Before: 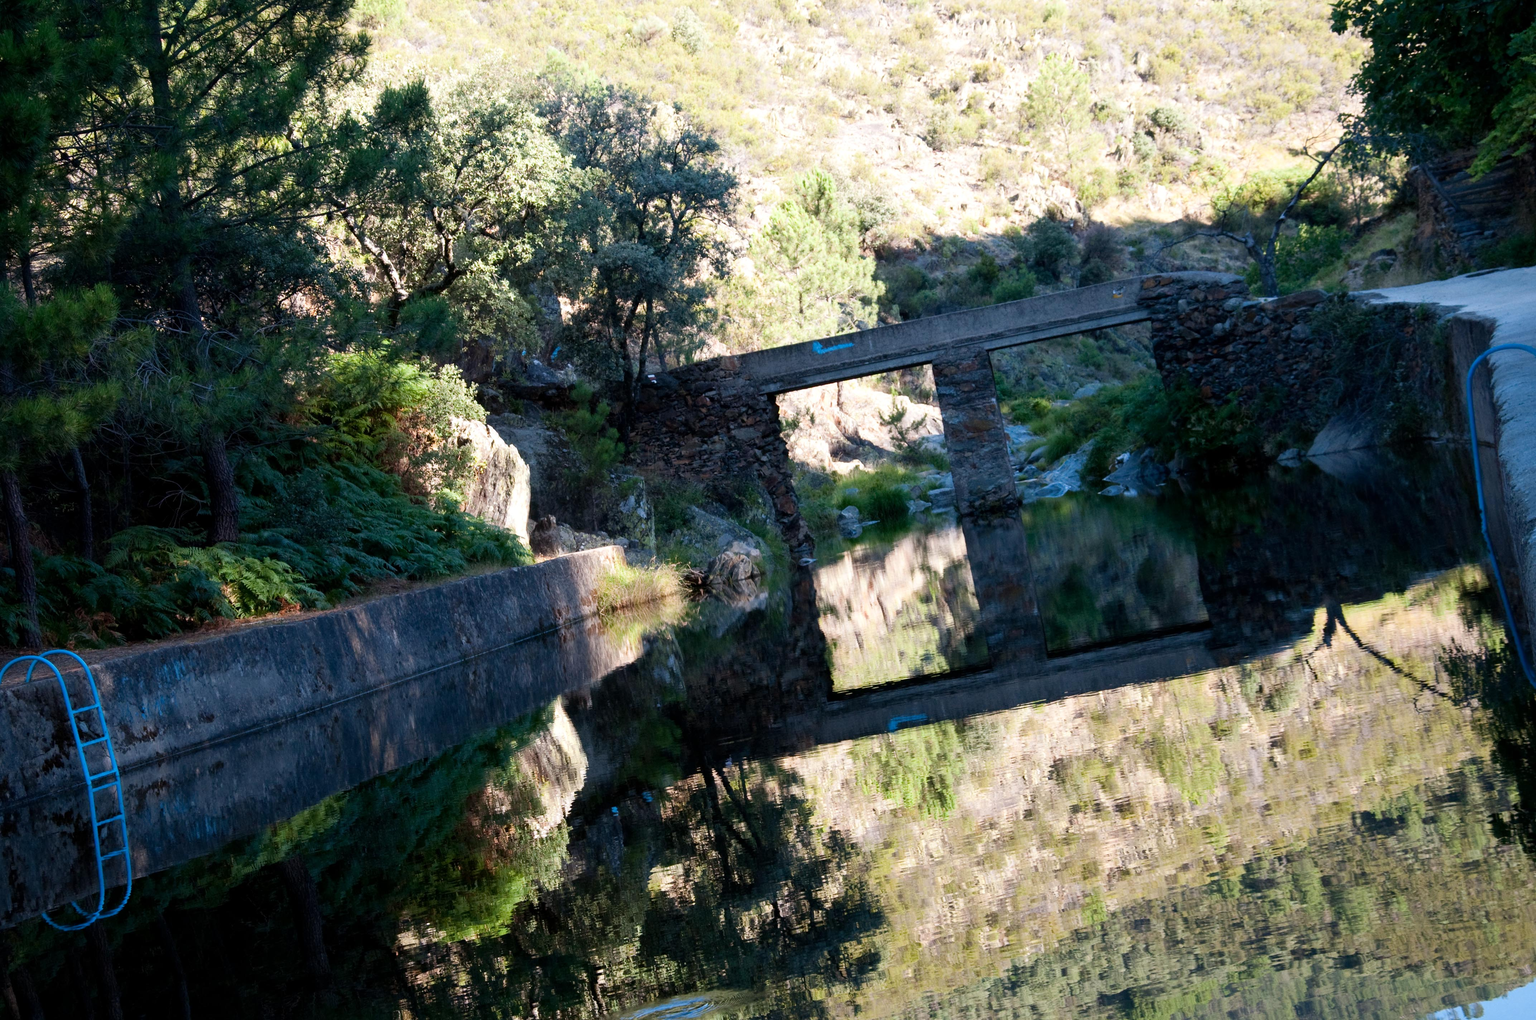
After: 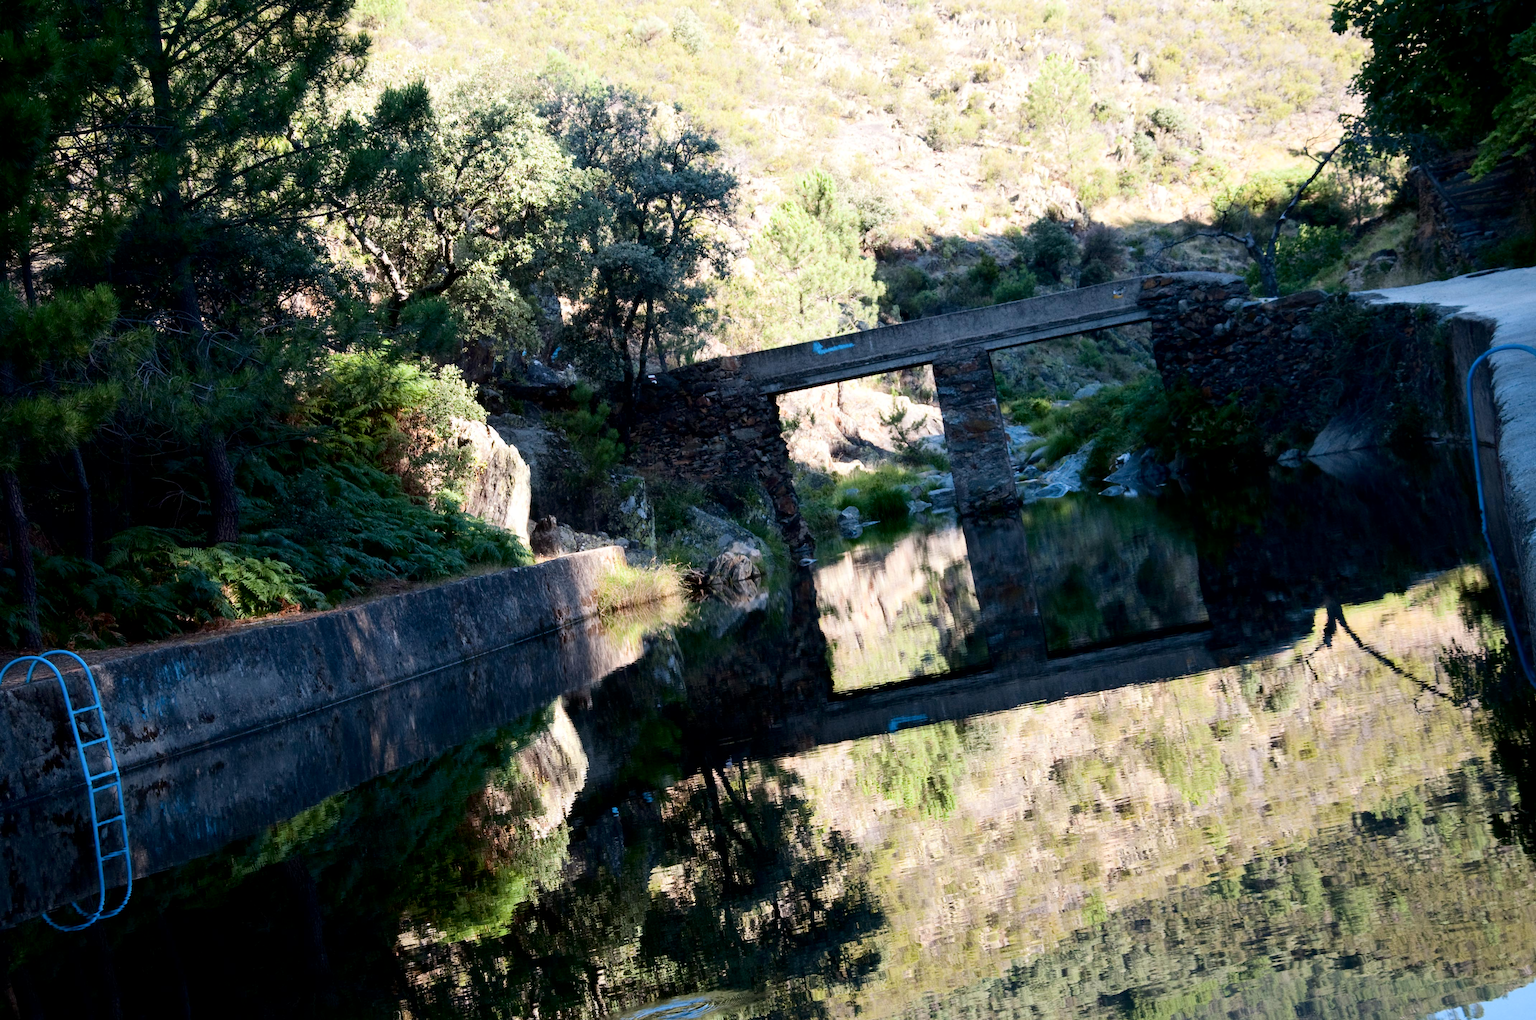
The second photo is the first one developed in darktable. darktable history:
tone curve: curves: ch0 [(0.021, 0) (0.104, 0.052) (0.496, 0.526) (0.737, 0.783) (1, 1)], color space Lab, independent channels, preserve colors none
